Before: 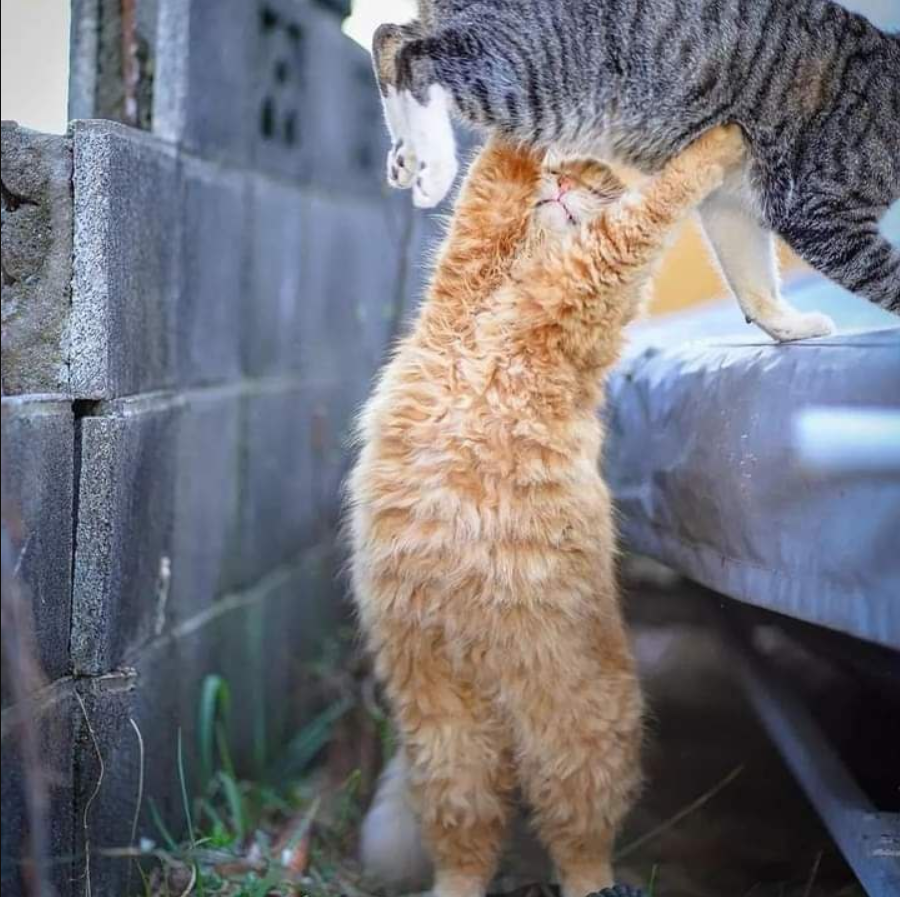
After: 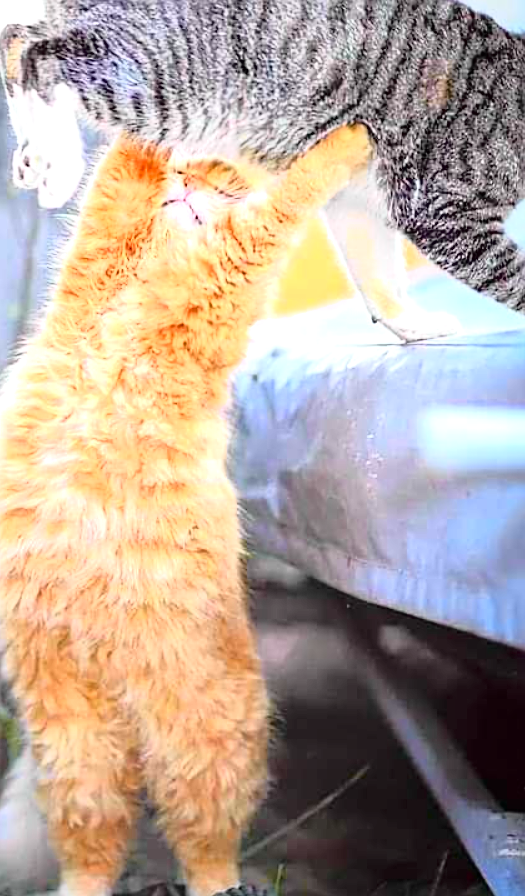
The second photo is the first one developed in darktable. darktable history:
sharpen: on, module defaults
tone curve: curves: ch0 [(0, 0) (0.062, 0.023) (0.168, 0.142) (0.359, 0.44) (0.469, 0.544) (0.634, 0.722) (0.839, 0.909) (0.998, 0.978)]; ch1 [(0, 0) (0.437, 0.453) (0.472, 0.47) (0.502, 0.504) (0.527, 0.546) (0.568, 0.619) (0.608, 0.665) (0.669, 0.748) (0.859, 0.899) (1, 1)]; ch2 [(0, 0) (0.33, 0.301) (0.421, 0.443) (0.473, 0.498) (0.509, 0.5) (0.535, 0.564) (0.575, 0.625) (0.608, 0.676) (1, 1)], color space Lab, independent channels, preserve colors none
exposure: black level correction 0, exposure 0.895 EV, compensate highlight preservation false
crop: left 41.647%
local contrast: mode bilateral grid, contrast 100, coarseness 99, detail 95%, midtone range 0.2
